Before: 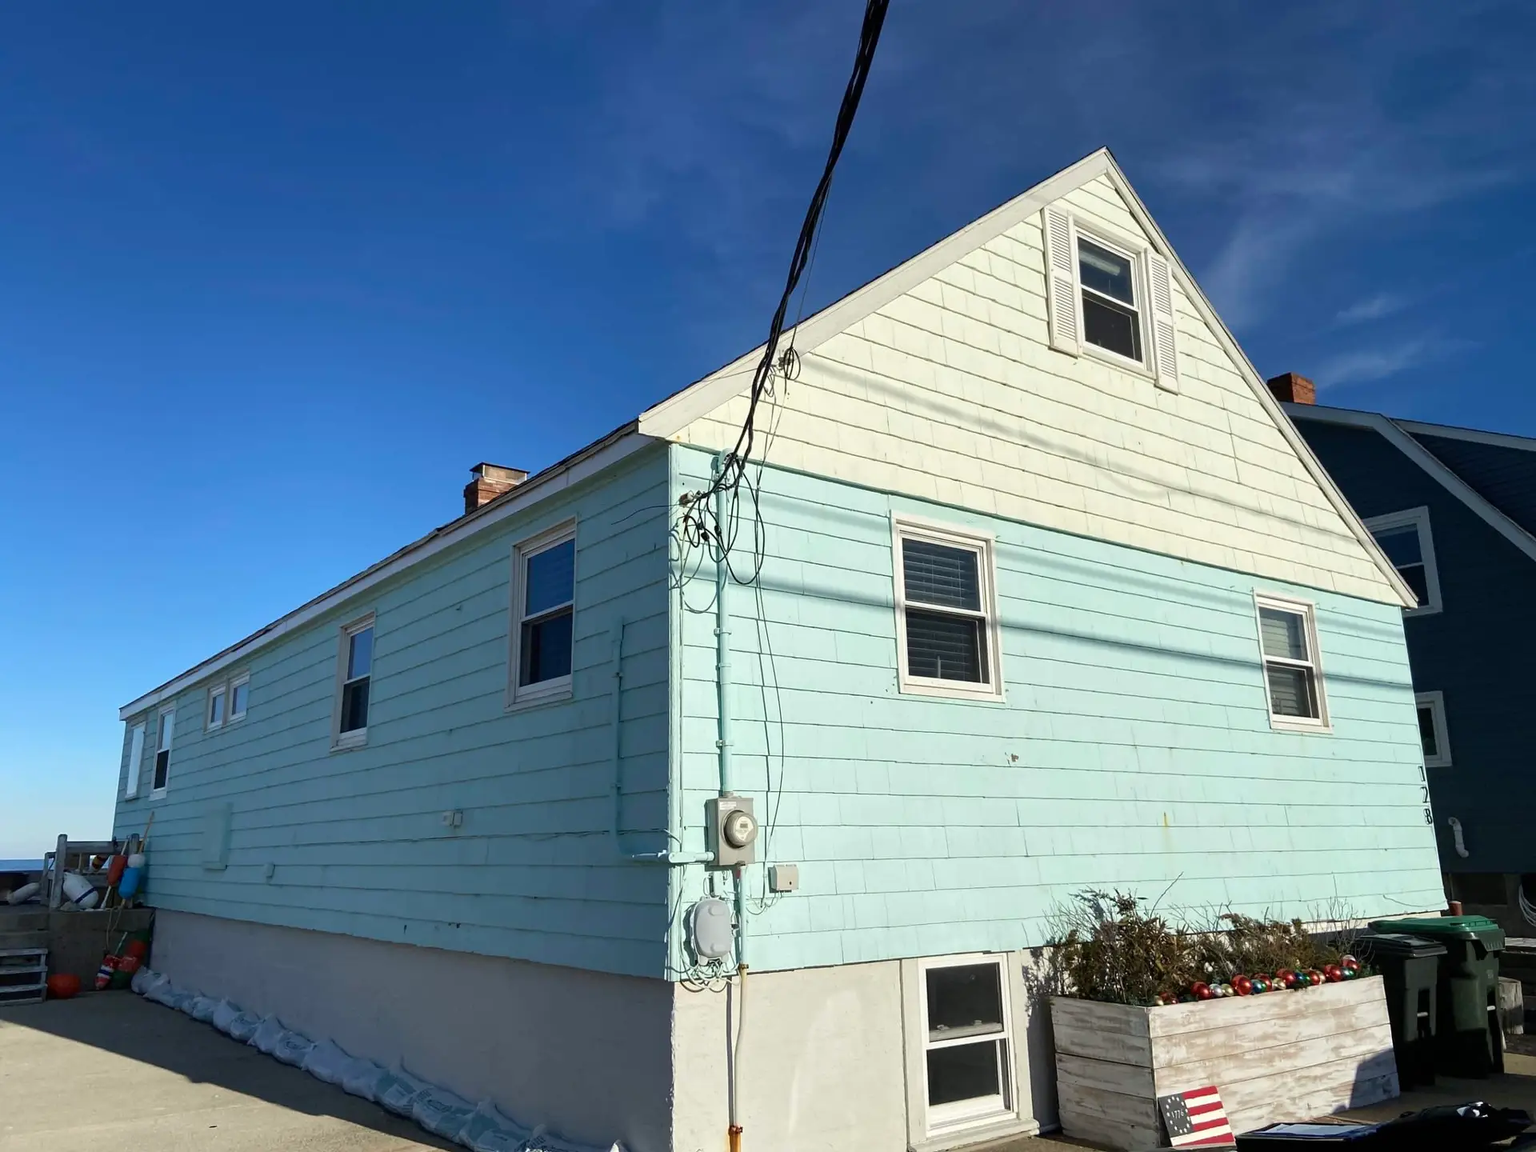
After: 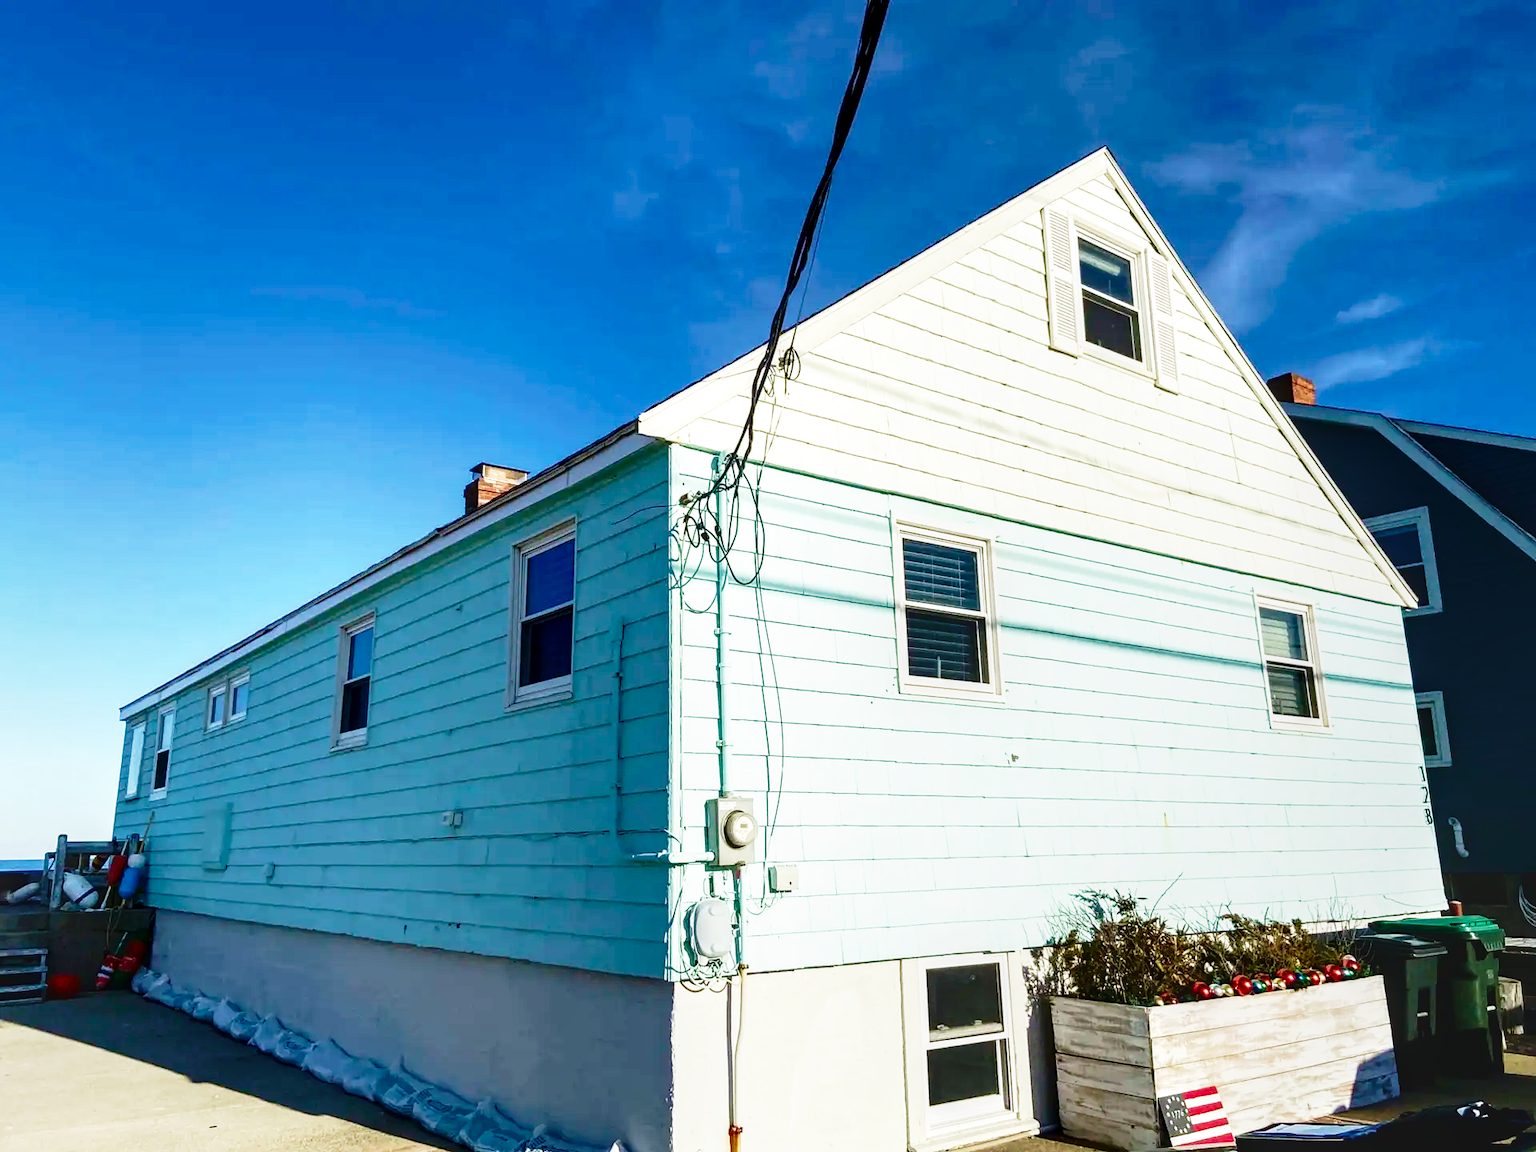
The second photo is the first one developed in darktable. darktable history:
contrast brightness saturation: brightness -0.201, saturation 0.083
exposure: exposure 0.198 EV, compensate highlight preservation false
local contrast: on, module defaults
velvia: strength 44.83%
base curve: curves: ch0 [(0, 0) (0.028, 0.03) (0.105, 0.232) (0.387, 0.748) (0.754, 0.968) (1, 1)], preserve colors none
